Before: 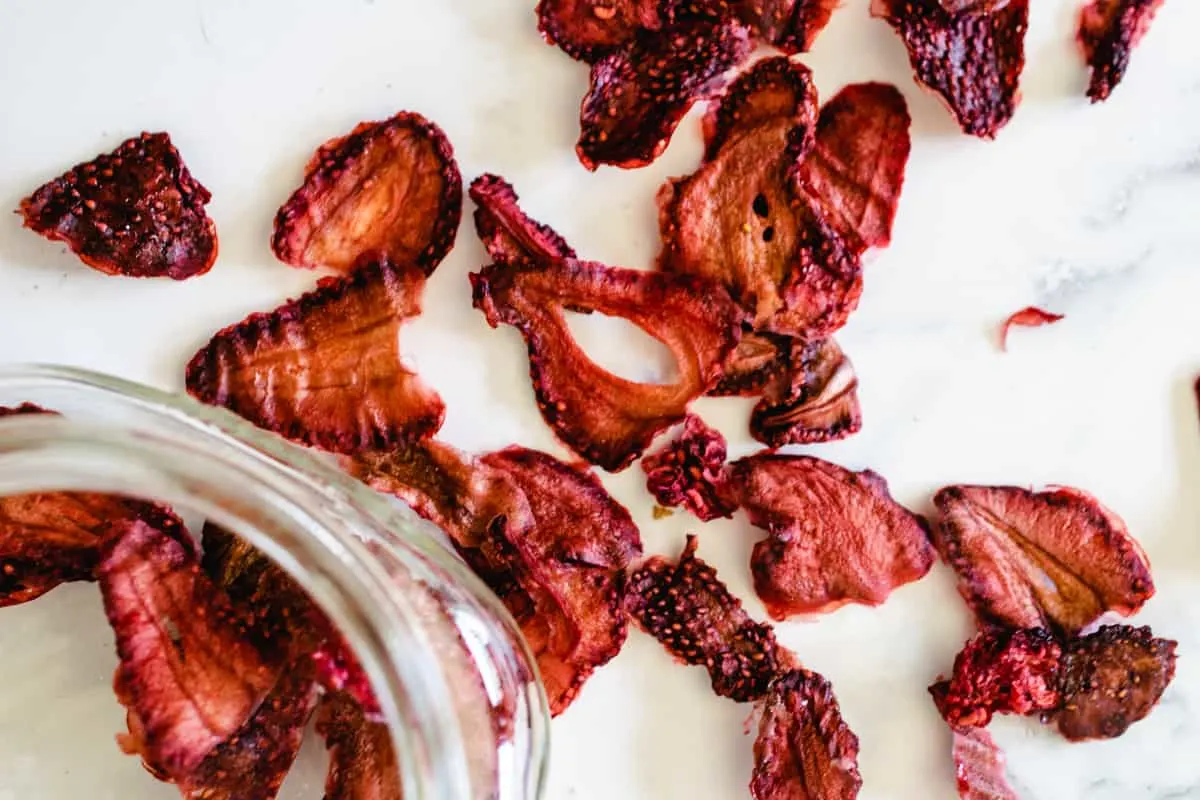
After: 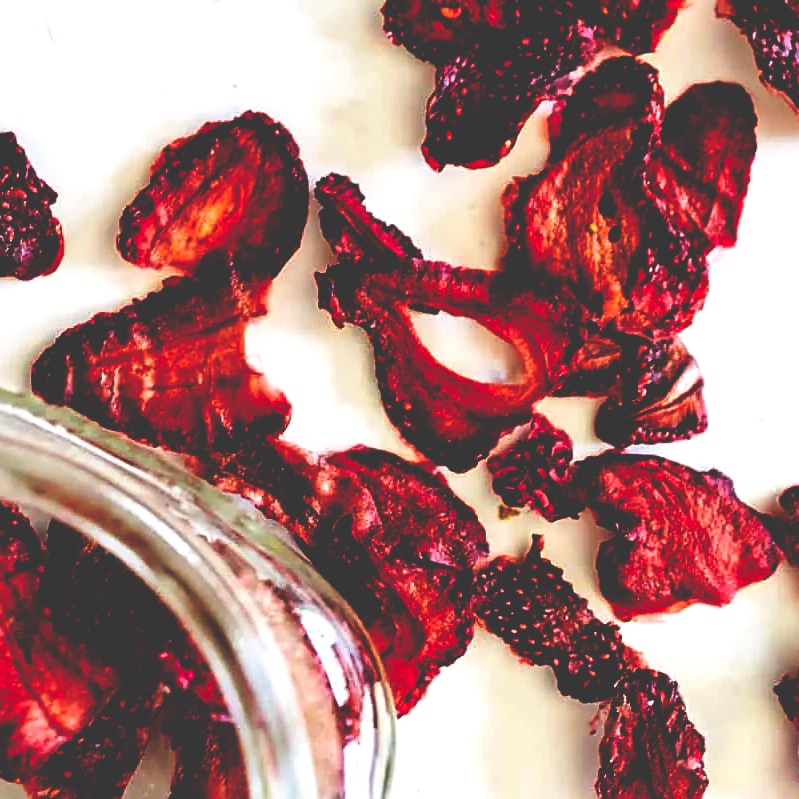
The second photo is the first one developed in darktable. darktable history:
crop and rotate: left 12.847%, right 20.543%
base curve: curves: ch0 [(0, 0.036) (0.083, 0.04) (0.804, 1)], preserve colors none
sharpen: on, module defaults
